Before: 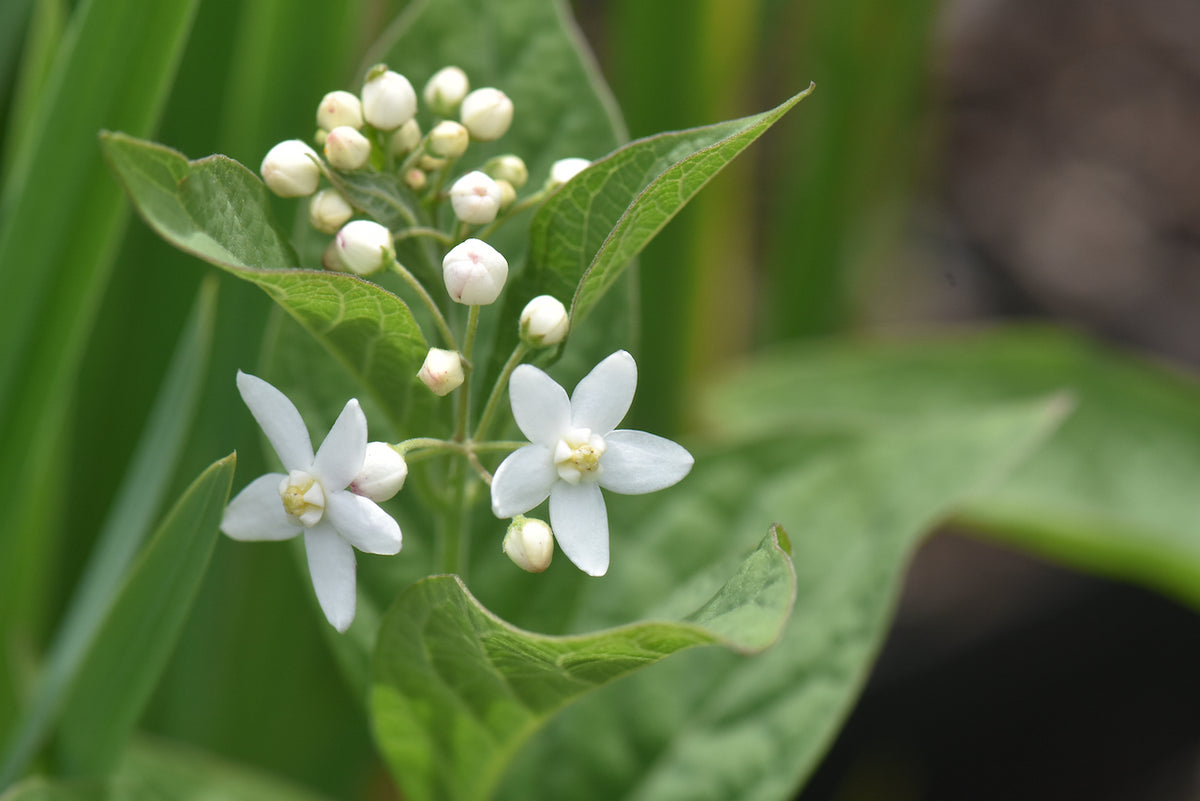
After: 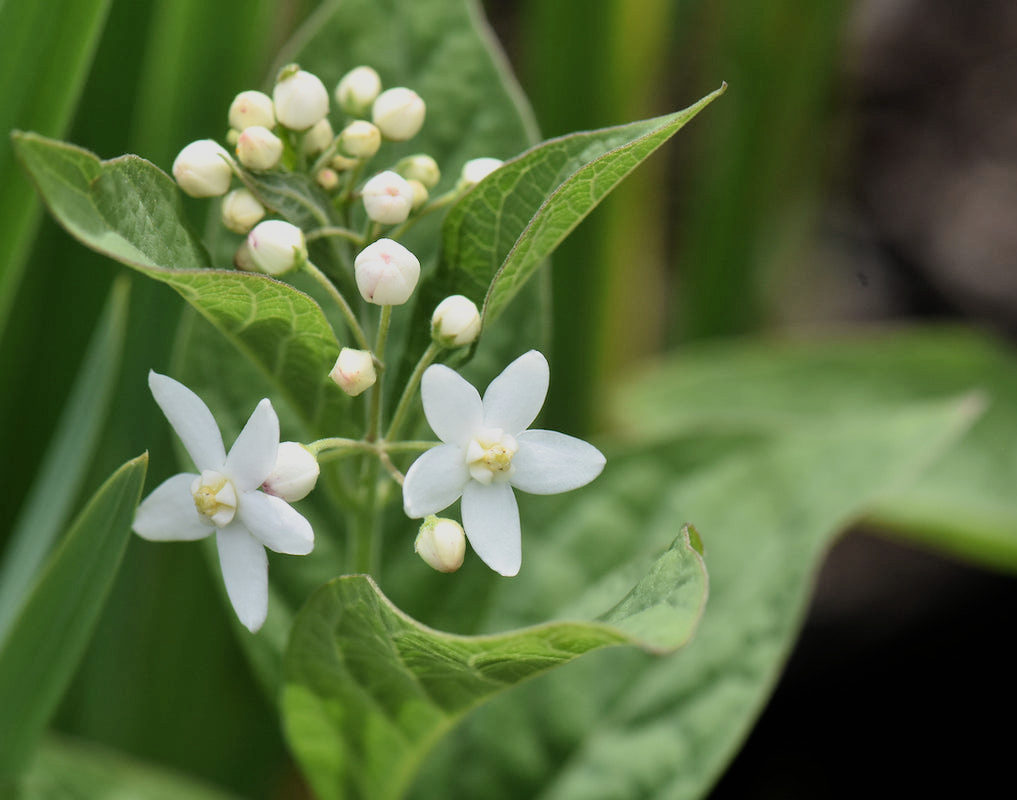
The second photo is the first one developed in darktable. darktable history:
crop: left 7.397%, right 7.825%
filmic rgb: black relative exposure -7.49 EV, white relative exposure 5 EV, hardness 3.33, contrast 1.299, color science v6 (2022)
